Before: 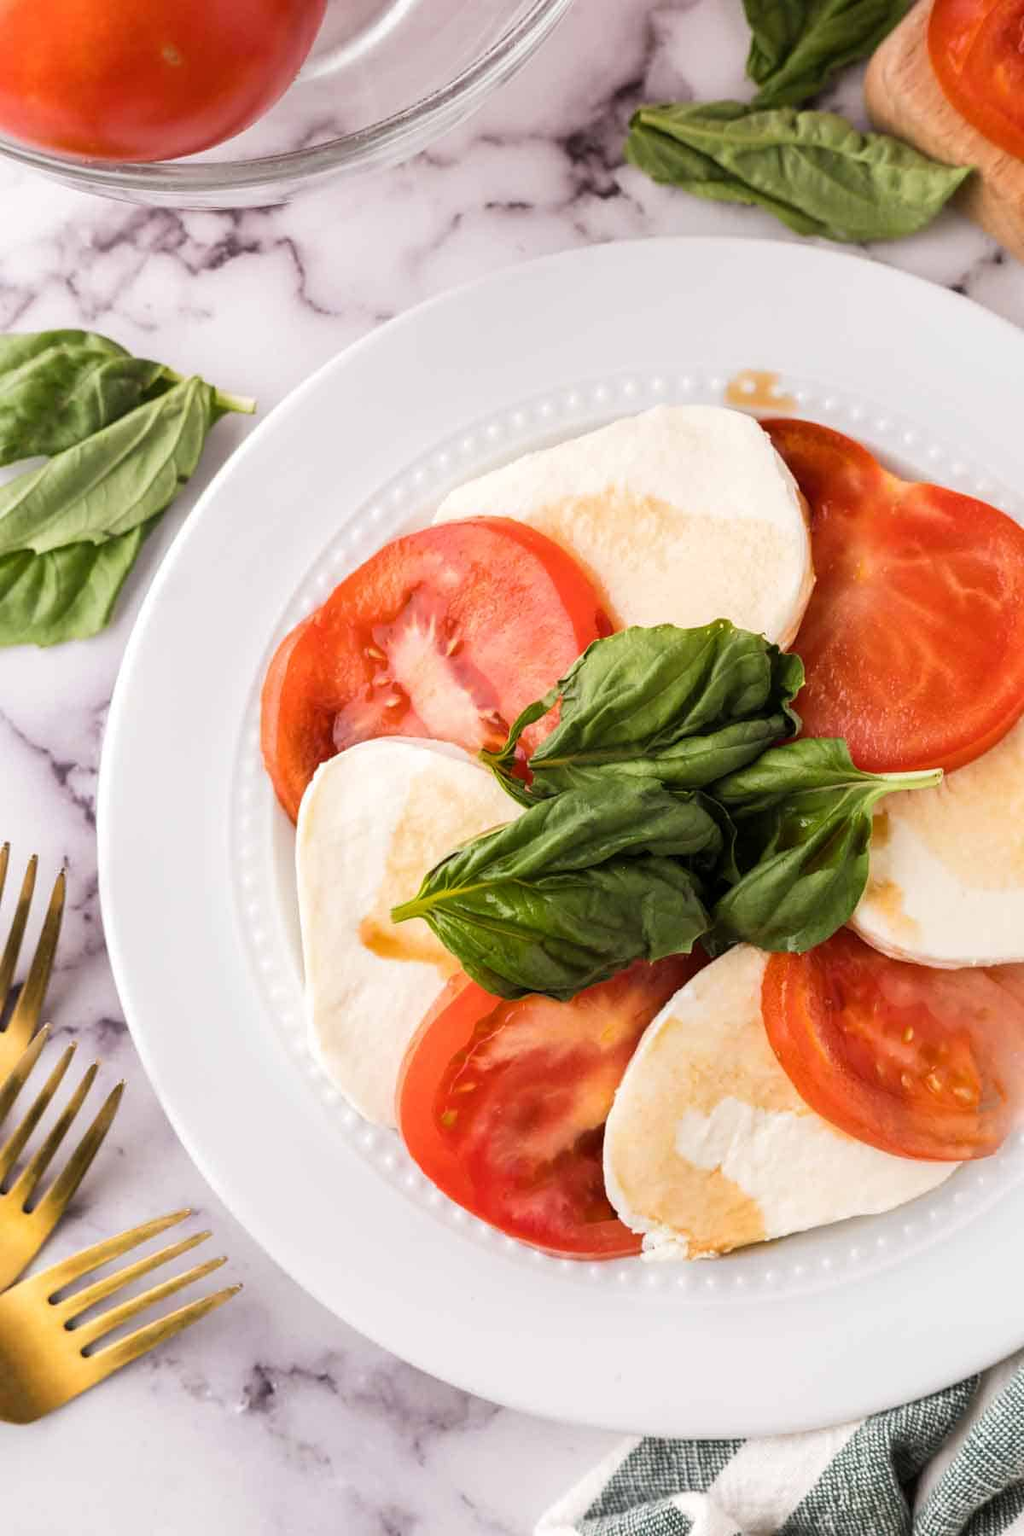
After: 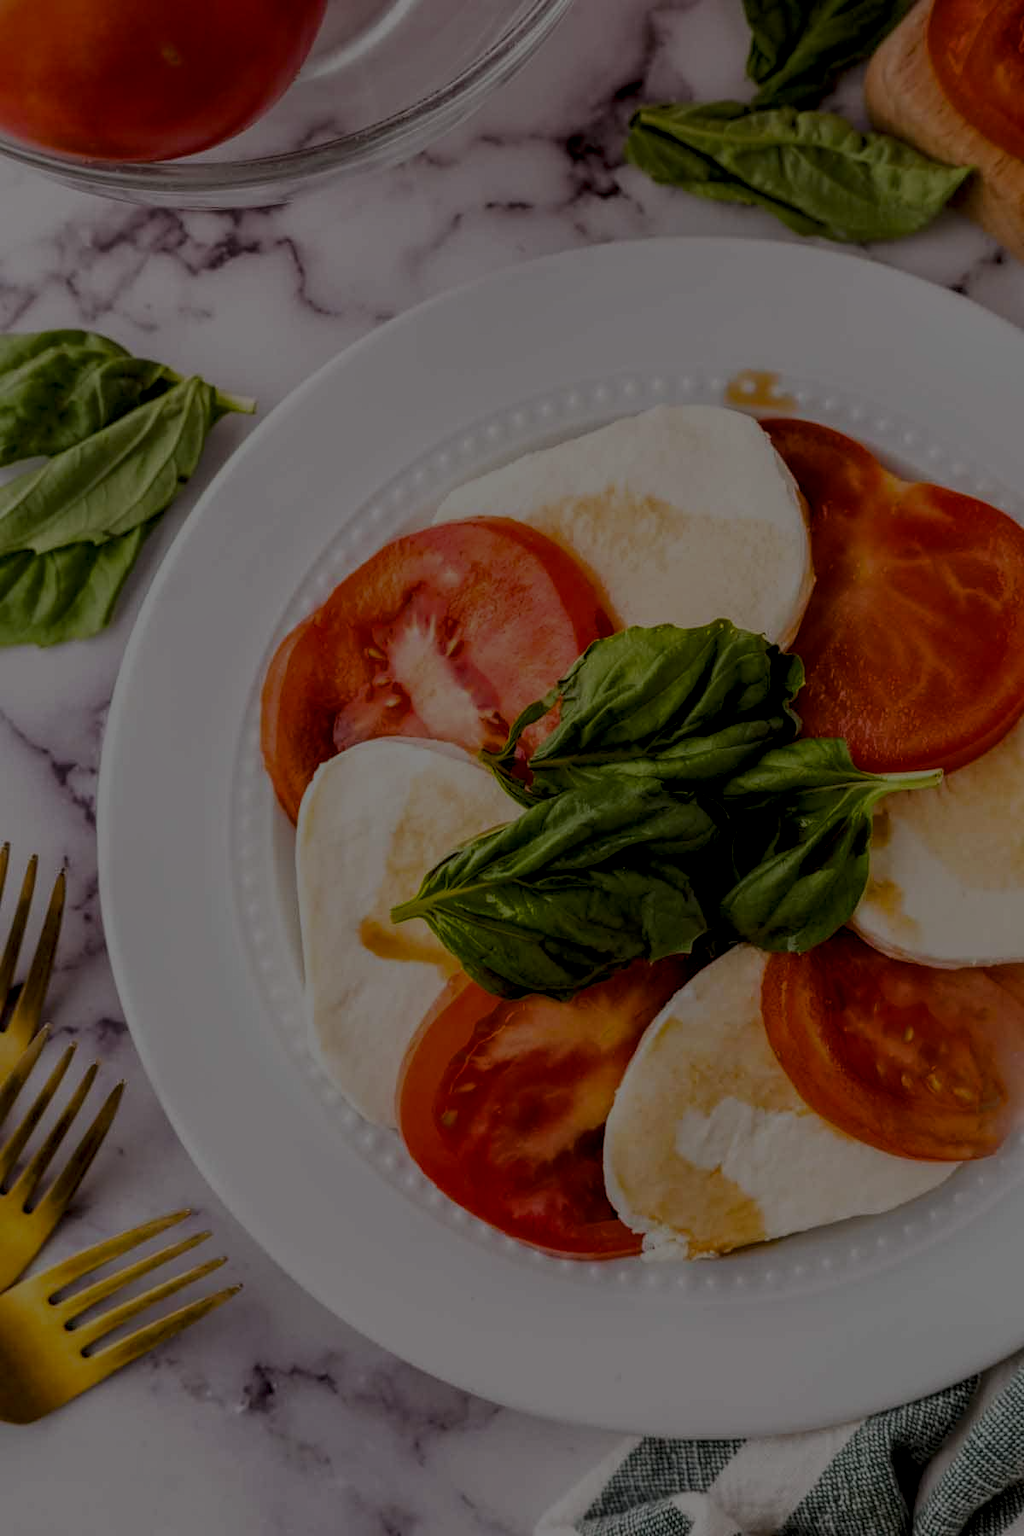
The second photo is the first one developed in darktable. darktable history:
exposure: exposure -2.405 EV, compensate highlight preservation false
tone equalizer: edges refinement/feathering 500, mask exposure compensation -1.57 EV, preserve details no
local contrast: highlights 99%, shadows 90%, detail 160%, midtone range 0.2
color balance rgb: perceptual saturation grading › global saturation 31.265%, global vibrance 9.676%
